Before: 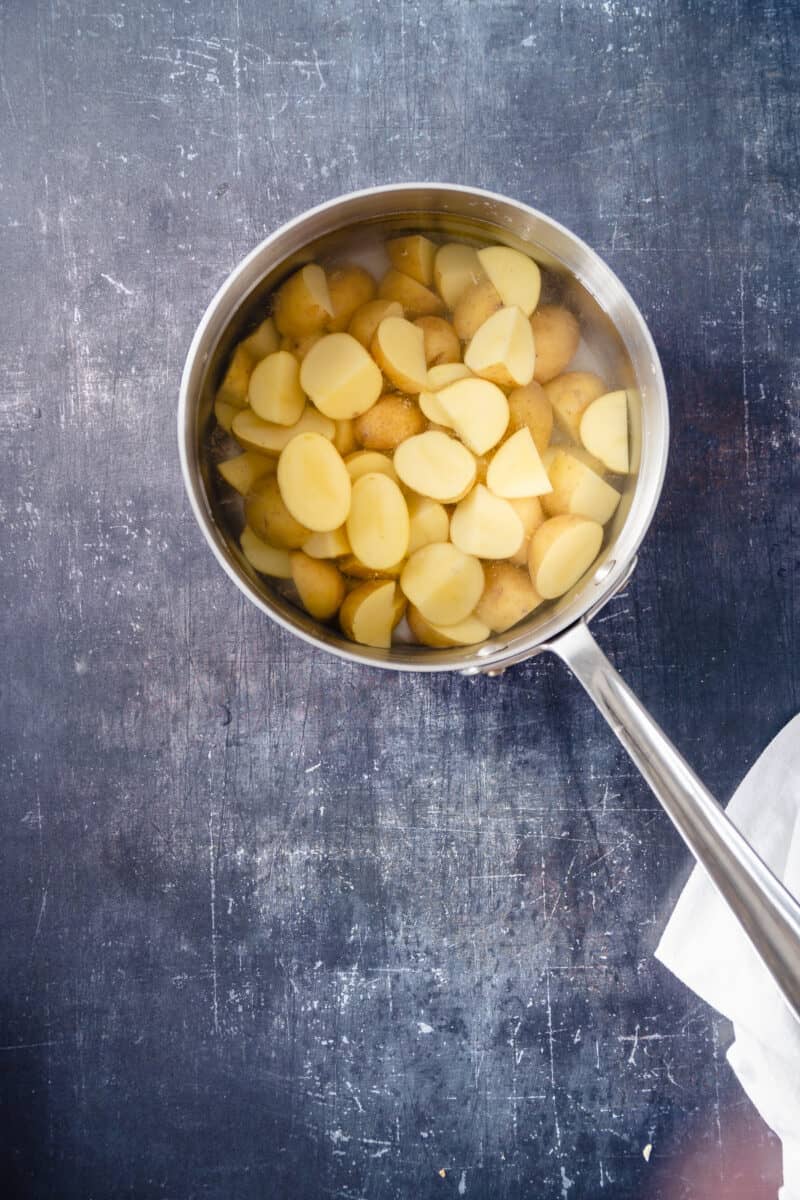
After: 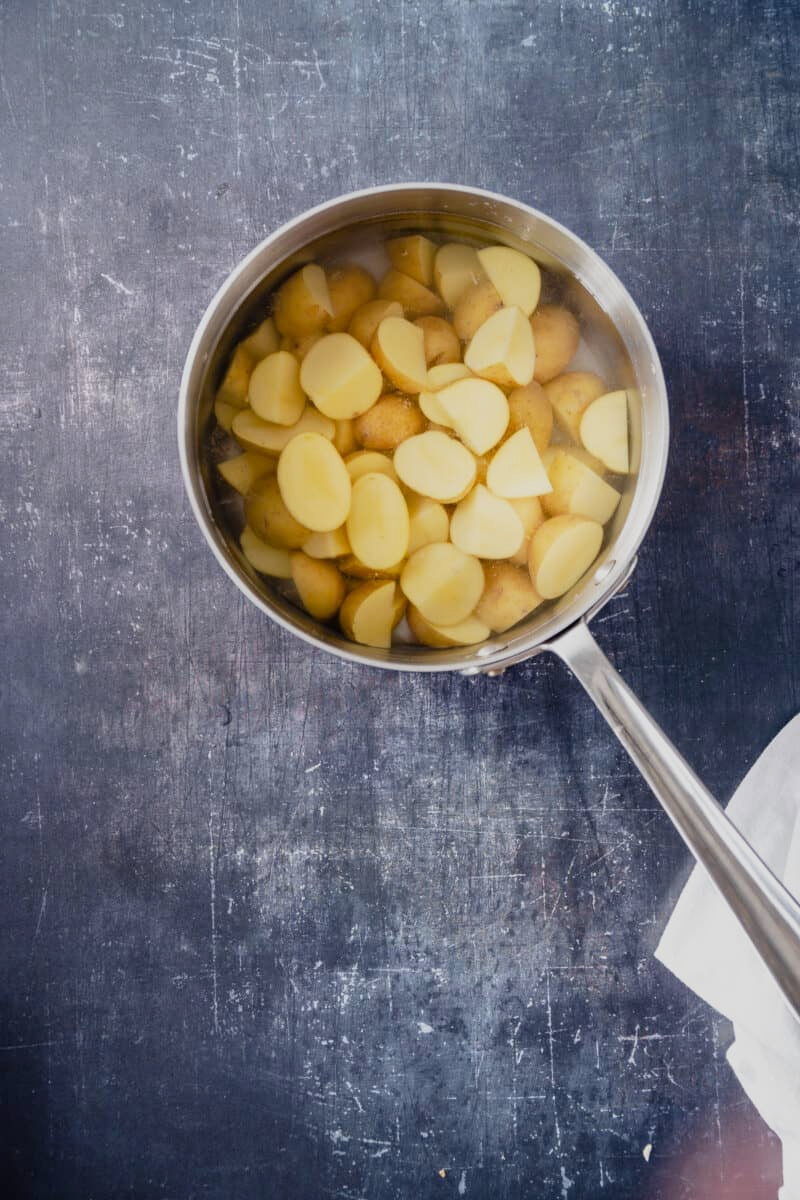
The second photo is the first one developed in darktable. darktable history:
exposure: black level correction 0, exposure -0.766 EV, compensate highlight preservation false
base curve: curves: ch0 [(0, 0) (0.088, 0.125) (0.176, 0.251) (0.354, 0.501) (0.613, 0.749) (1, 0.877)], preserve colors none
